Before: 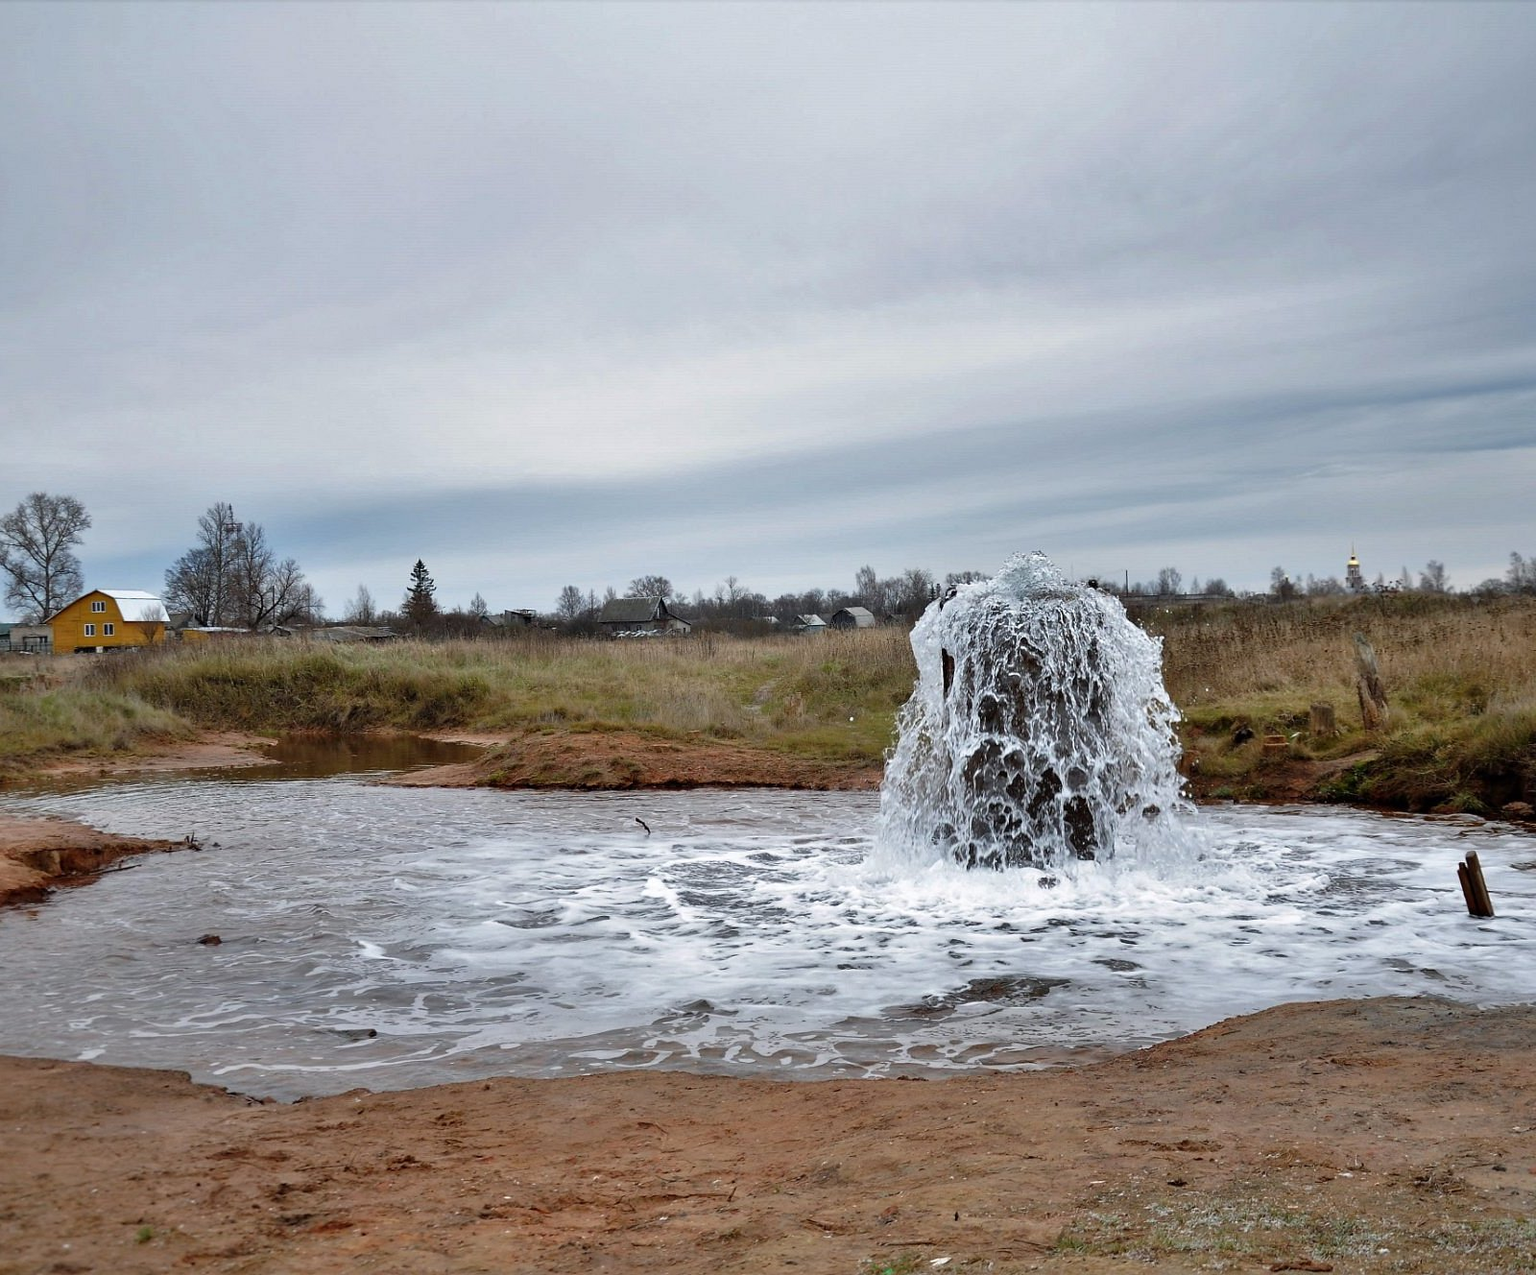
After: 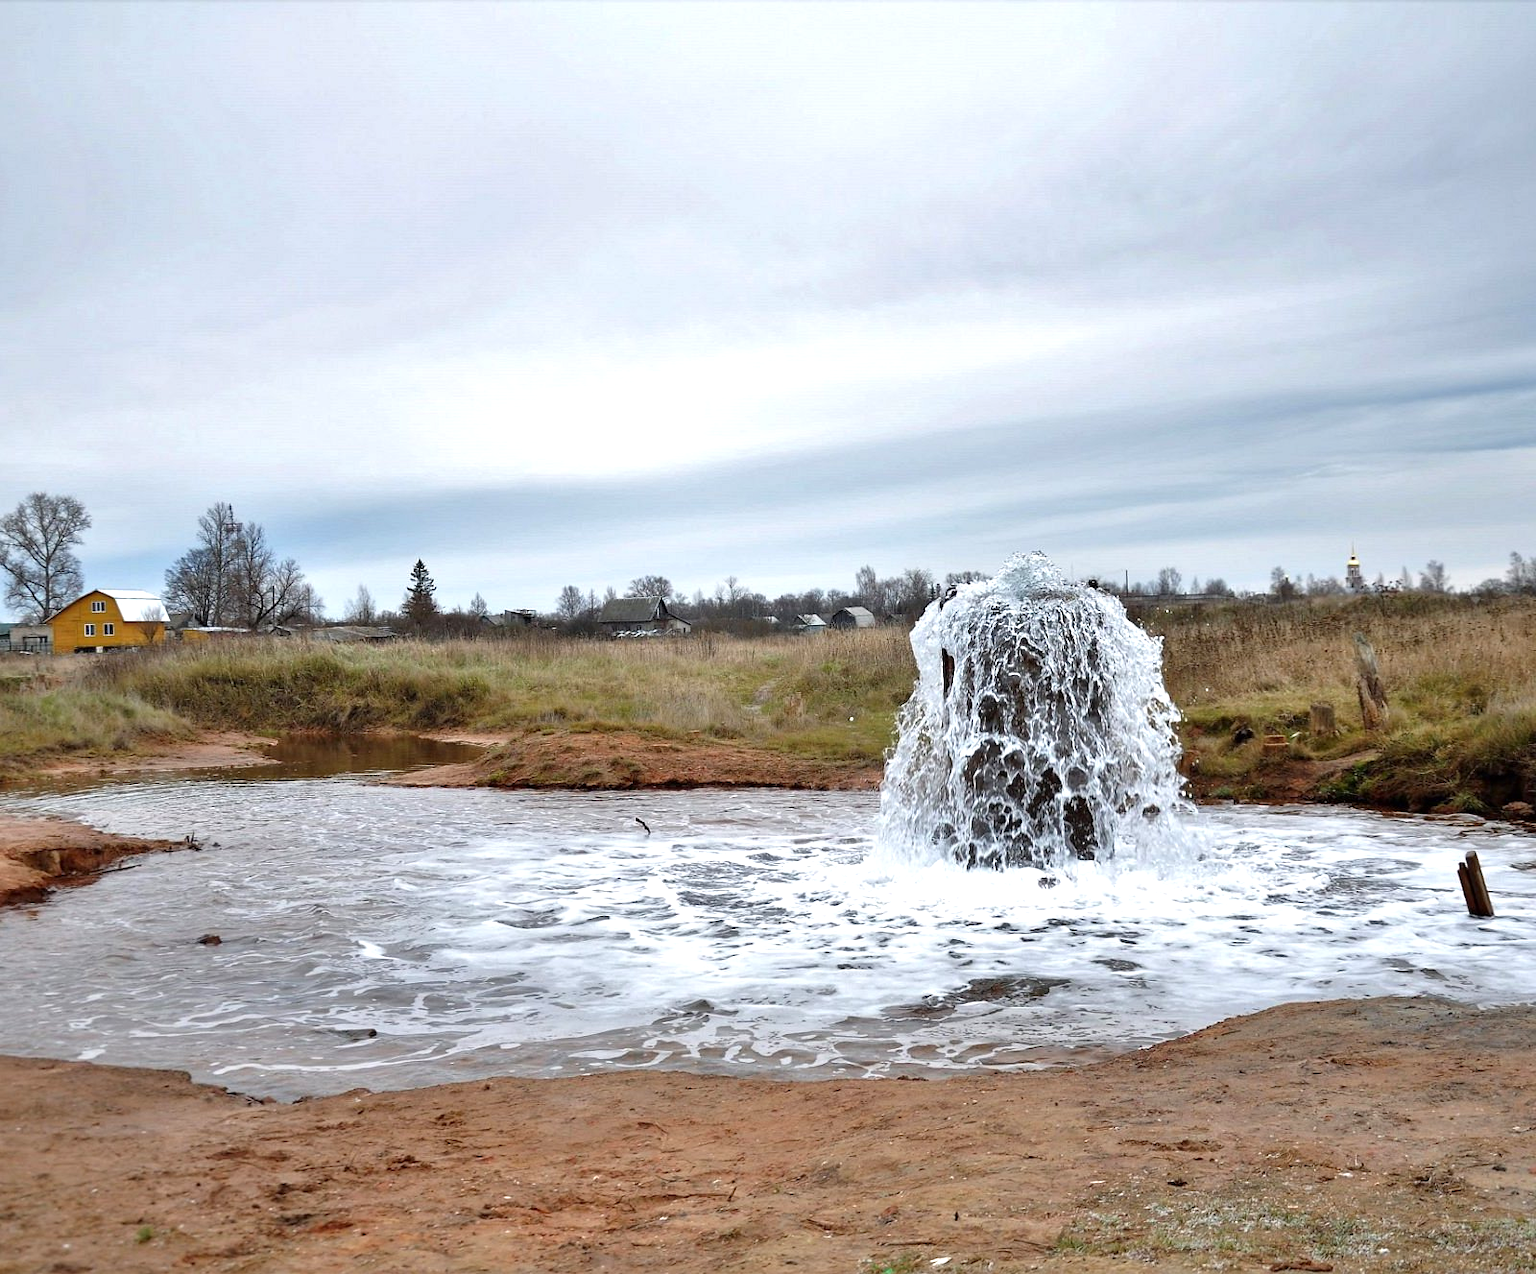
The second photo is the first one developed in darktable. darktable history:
exposure: exposure 0.584 EV, compensate highlight preservation false
